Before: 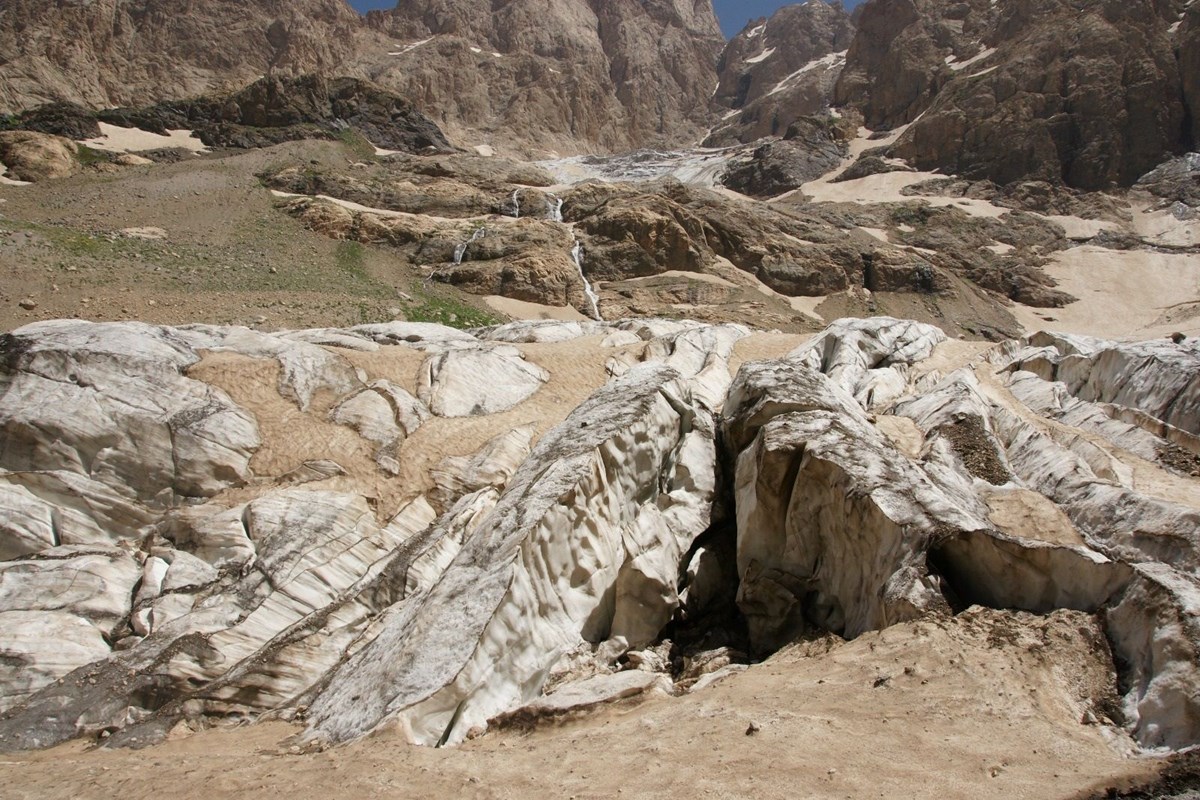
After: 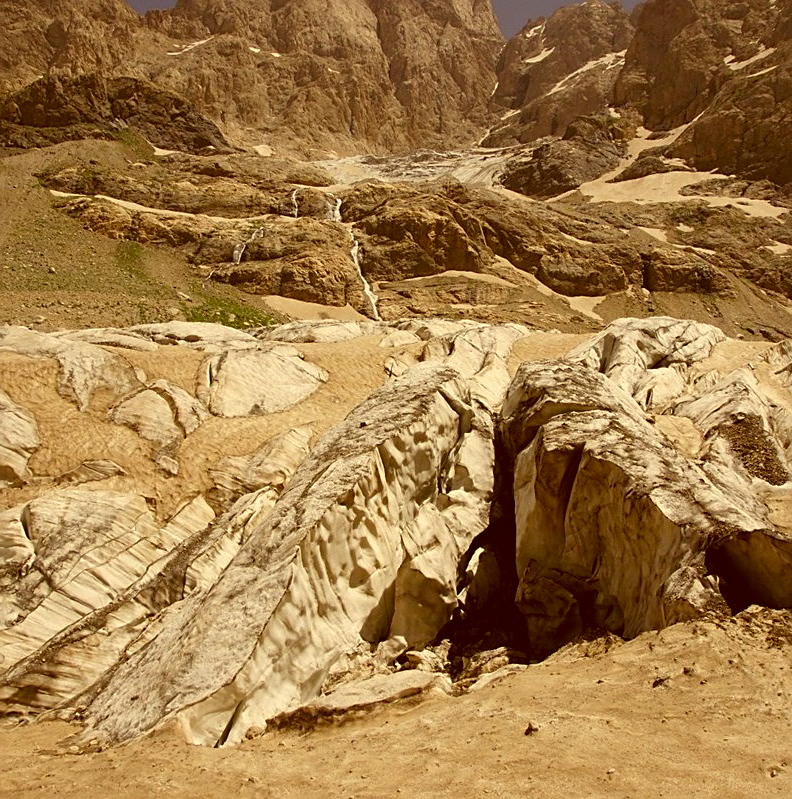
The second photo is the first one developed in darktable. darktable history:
color correction: highlights a* 1.12, highlights b* 24.26, shadows a* 15.58, shadows b* 24.26
crop and rotate: left 18.442%, right 15.508%
sharpen: on, module defaults
